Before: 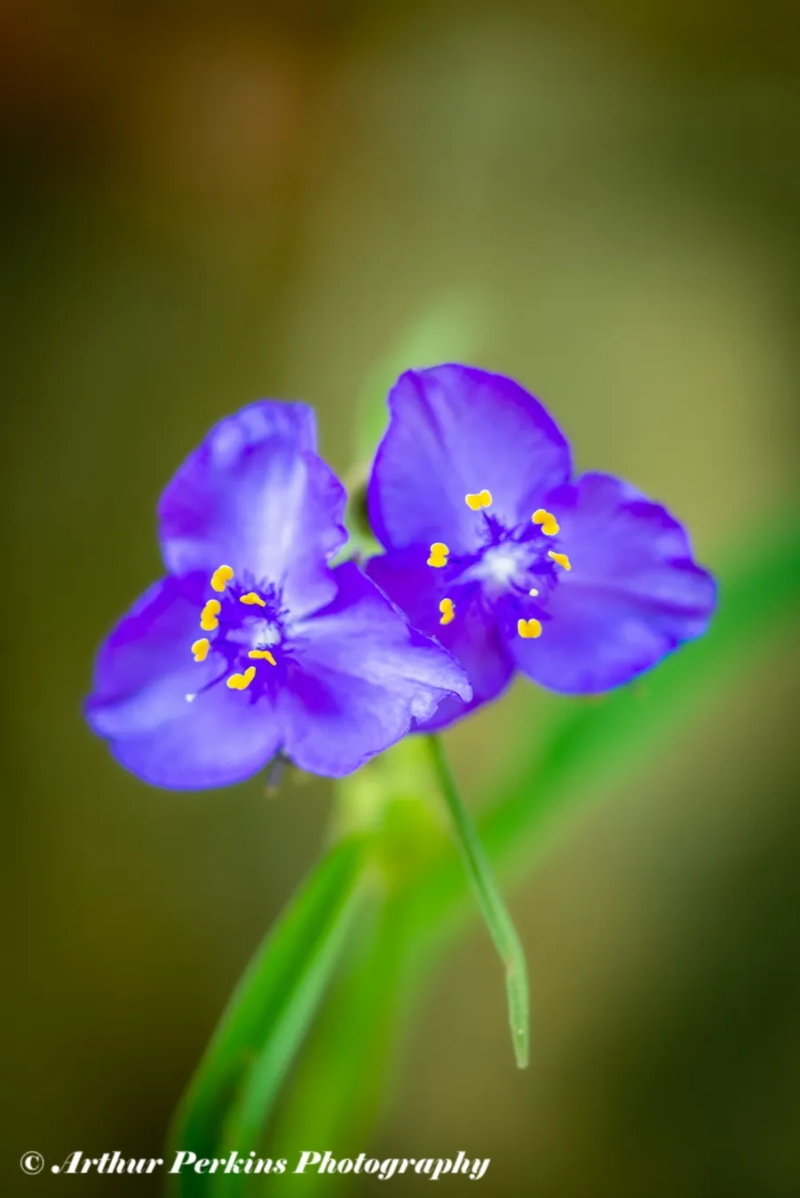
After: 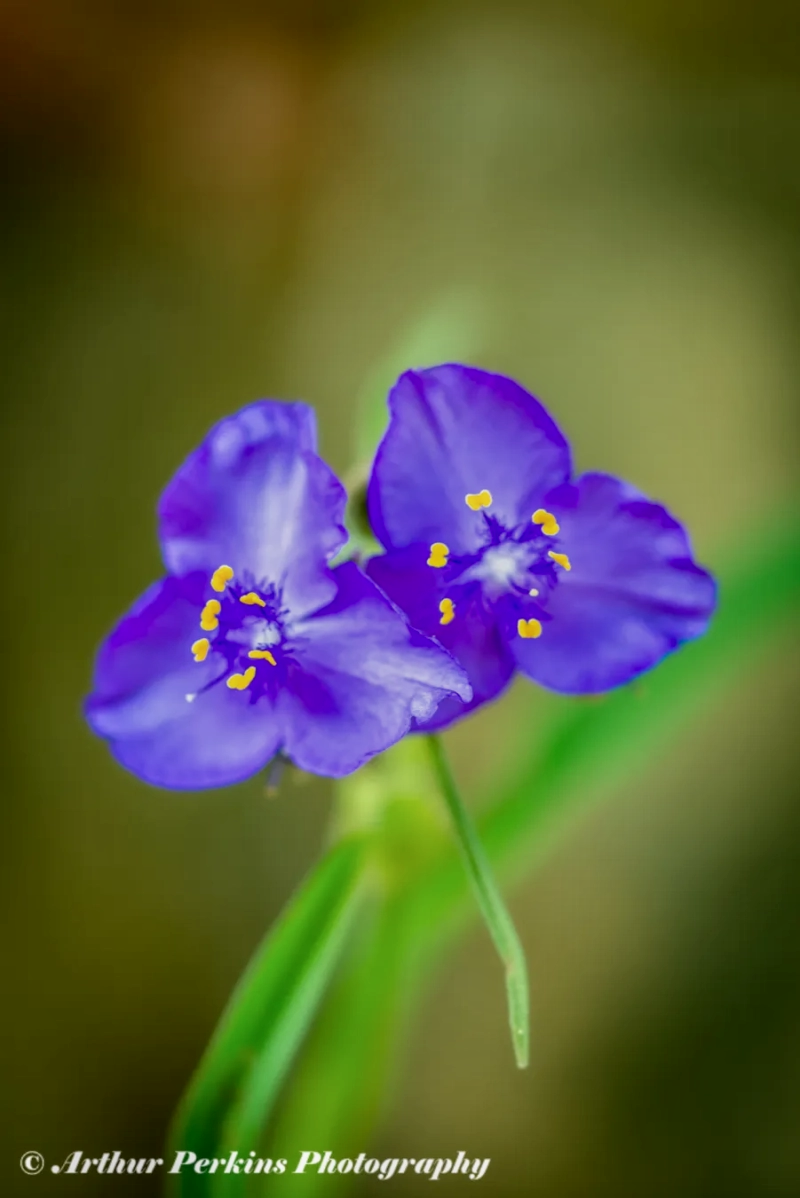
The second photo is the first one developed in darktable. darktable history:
tone equalizer: -8 EV -0.001 EV, -7 EV 0.004 EV, -6 EV -0.023 EV, -5 EV 0.016 EV, -4 EV -0.023 EV, -3 EV 0.025 EV, -2 EV -0.041 EV, -1 EV -0.284 EV, +0 EV -0.598 EV
local contrast: detail 130%
